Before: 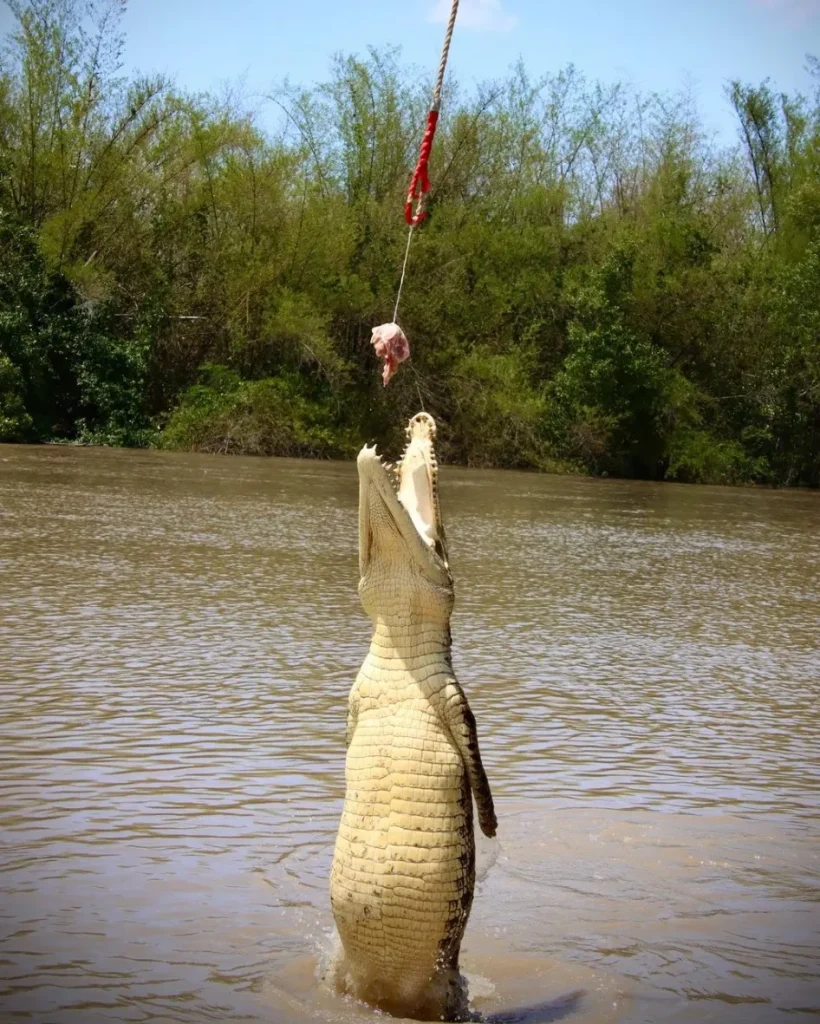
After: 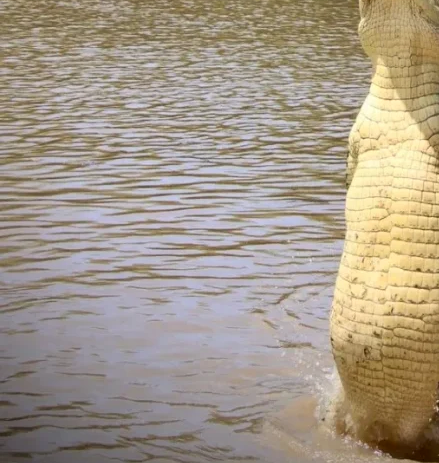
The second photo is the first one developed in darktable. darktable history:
tone curve: curves: ch0 [(0, 0) (0.003, 0.031) (0.011, 0.031) (0.025, 0.03) (0.044, 0.035) (0.069, 0.054) (0.1, 0.081) (0.136, 0.11) (0.177, 0.147) (0.224, 0.209) (0.277, 0.283) (0.335, 0.369) (0.399, 0.44) (0.468, 0.517) (0.543, 0.601) (0.623, 0.684) (0.709, 0.766) (0.801, 0.846) (0.898, 0.927) (1, 1)], color space Lab, independent channels
crop and rotate: top 54.627%, right 46.411%, bottom 0.139%
shadows and highlights: shadows 30.7, highlights -63.03, soften with gaussian
tone equalizer: on, module defaults
